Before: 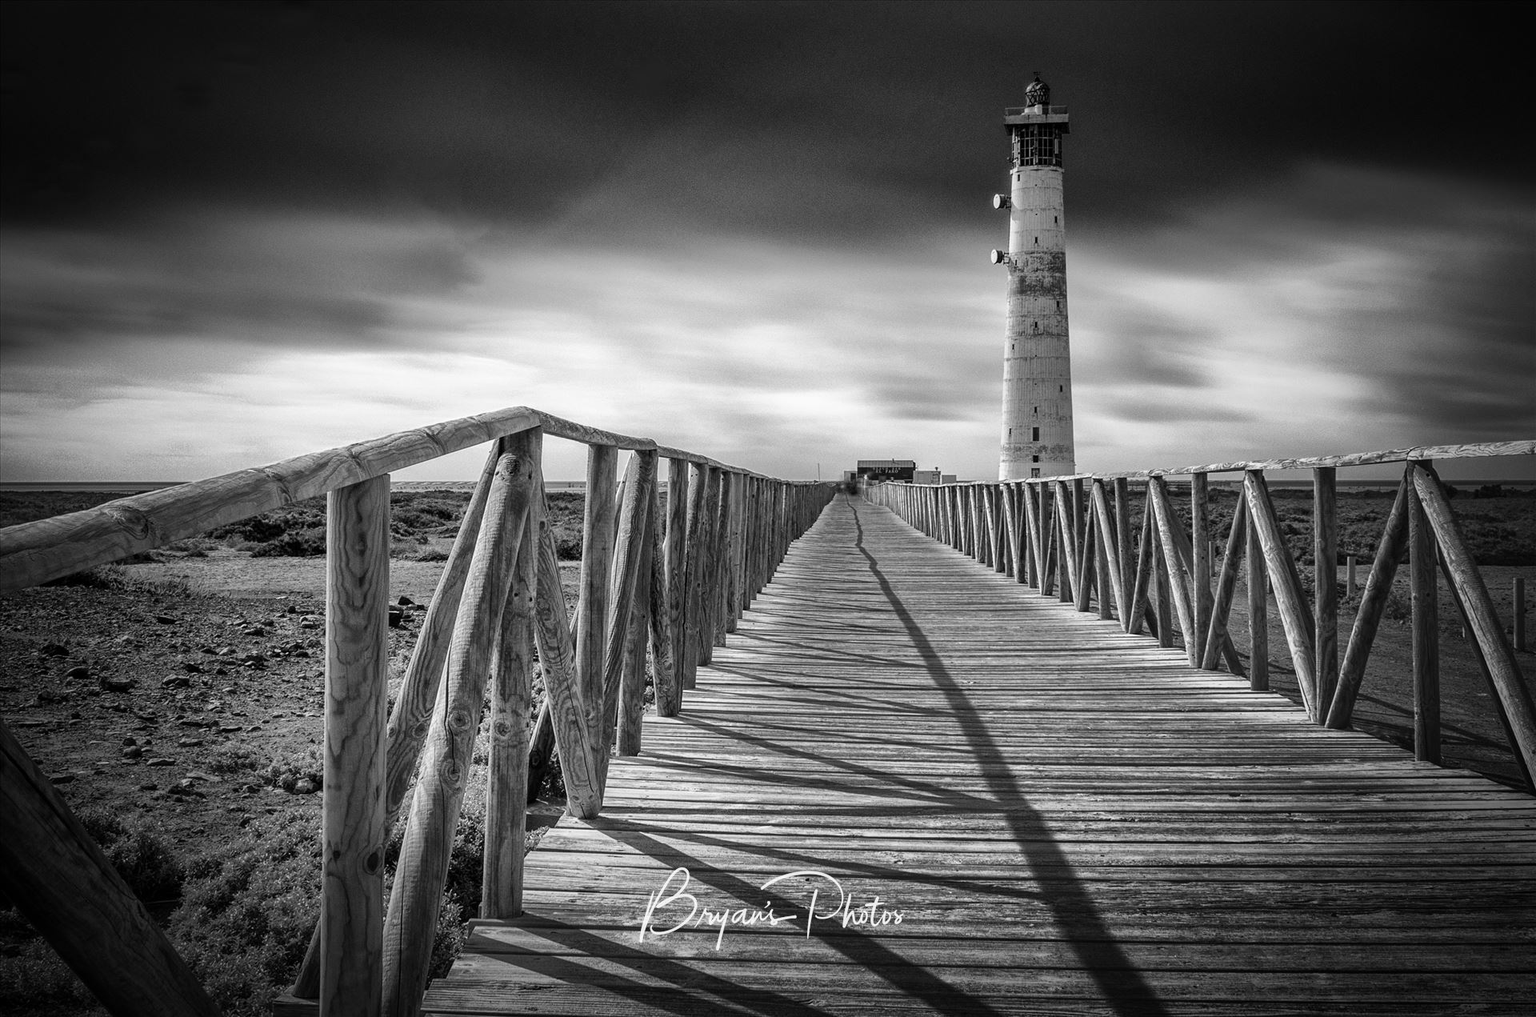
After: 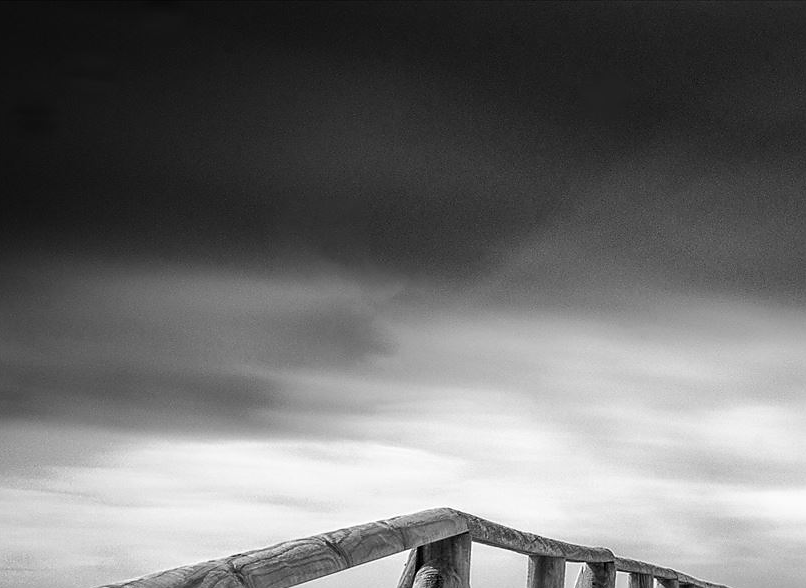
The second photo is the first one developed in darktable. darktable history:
sharpen: radius 1, threshold 1
crop and rotate: left 10.817%, top 0.062%, right 47.194%, bottom 53.626%
